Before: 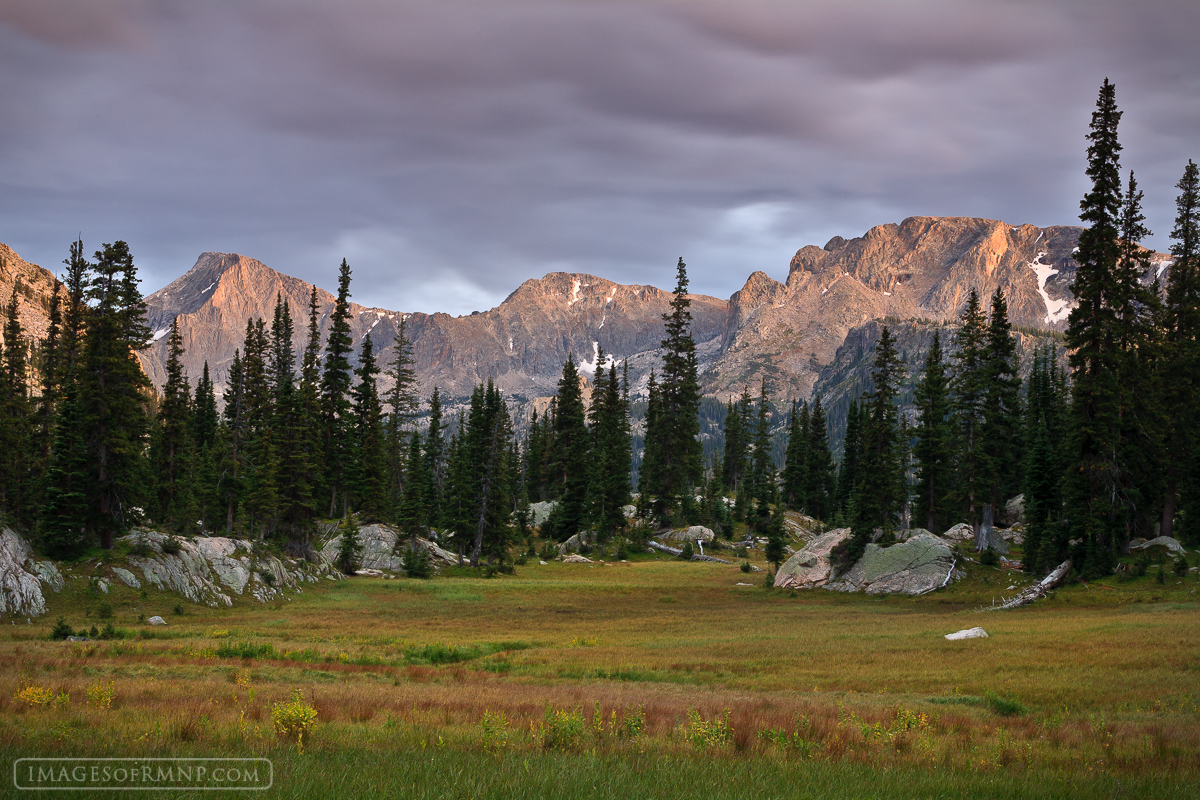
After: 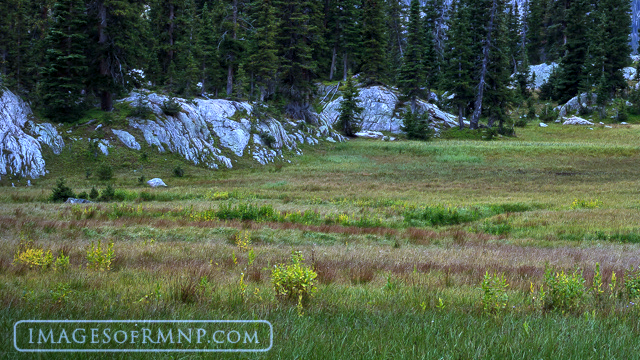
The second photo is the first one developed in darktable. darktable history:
exposure: exposure 0.74 EV, compensate highlight preservation false
white balance: red 0.766, blue 1.537
crop and rotate: top 54.778%, right 46.61%, bottom 0.159%
local contrast: detail 130%
